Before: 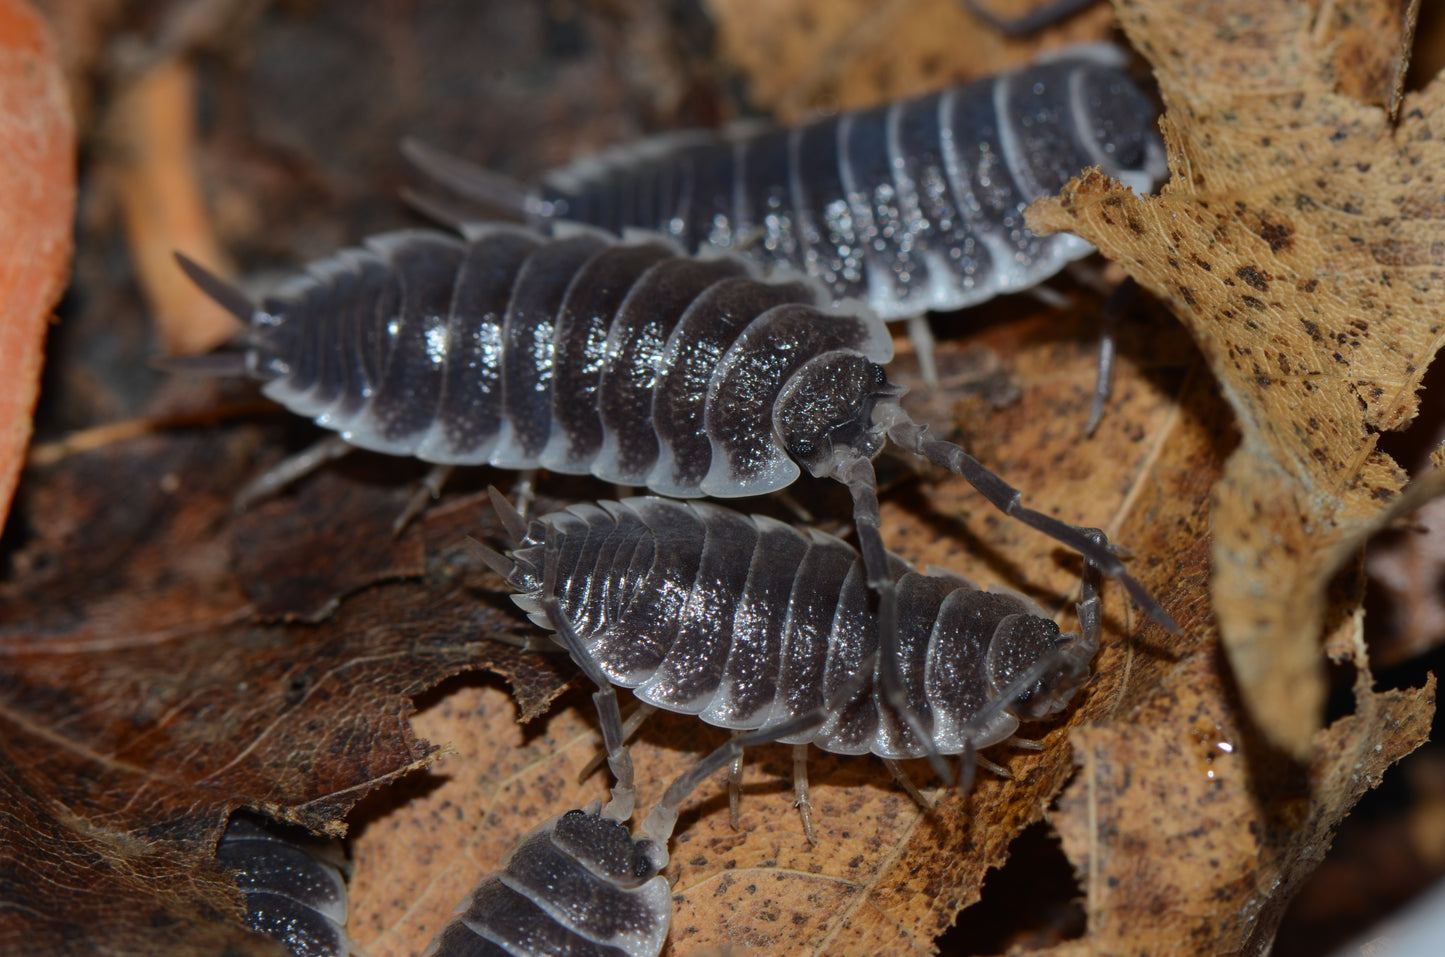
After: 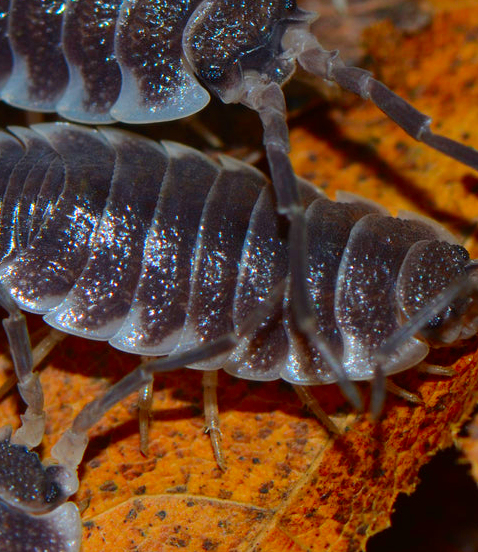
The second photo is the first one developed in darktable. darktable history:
crop: left 40.878%, top 39.176%, right 25.993%, bottom 3.081%
color correction: saturation 2.15
